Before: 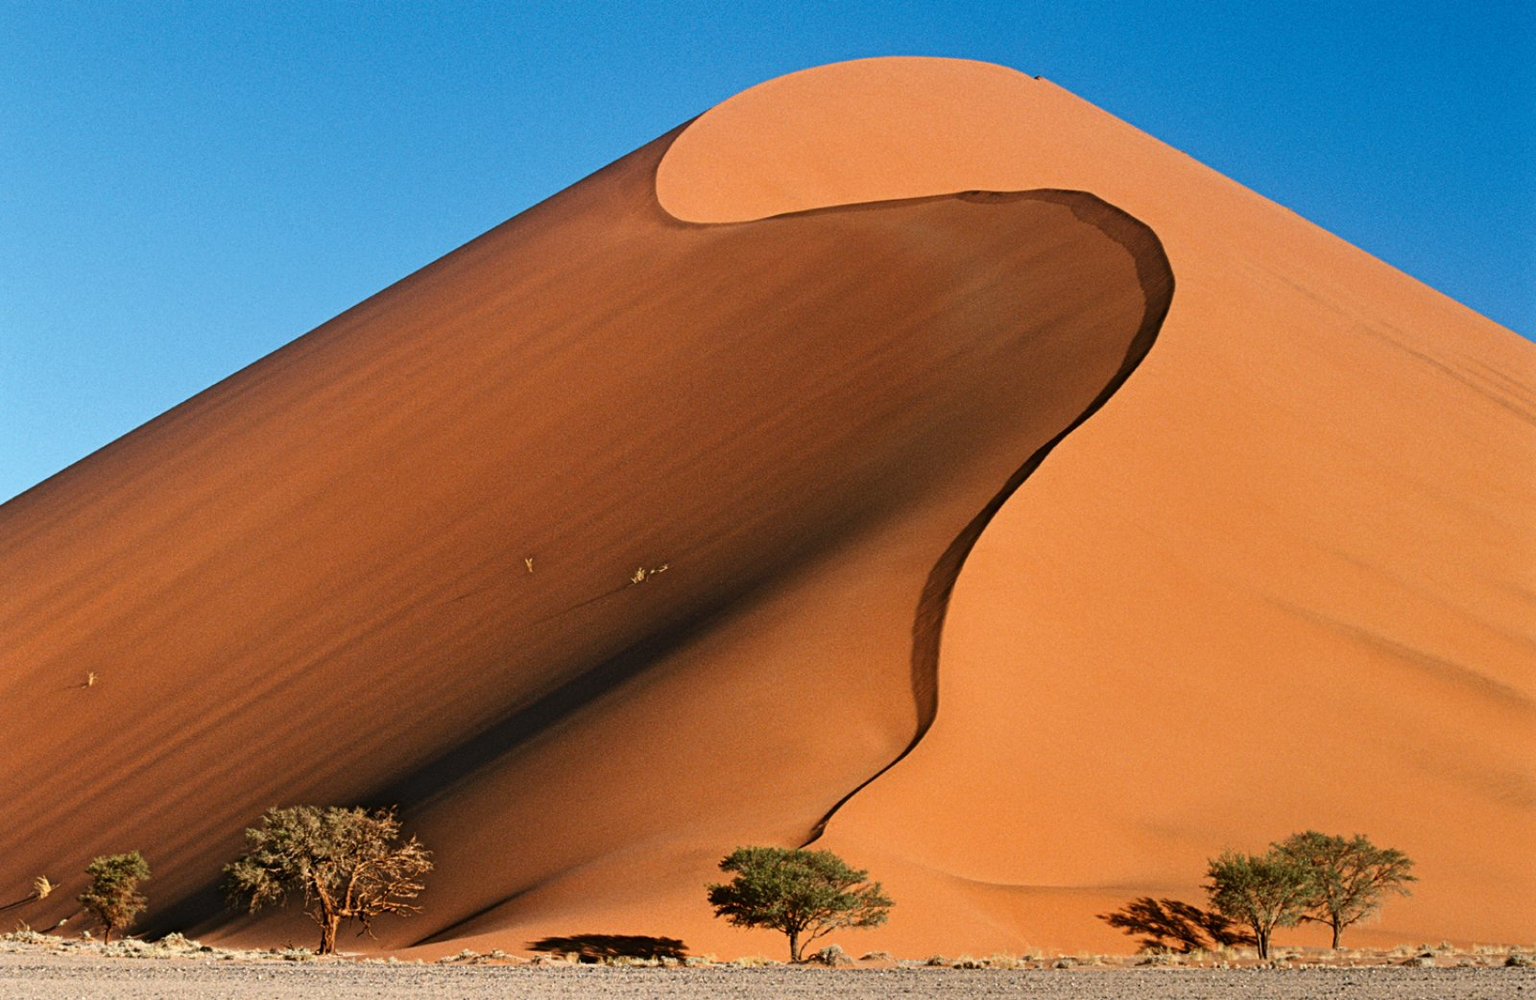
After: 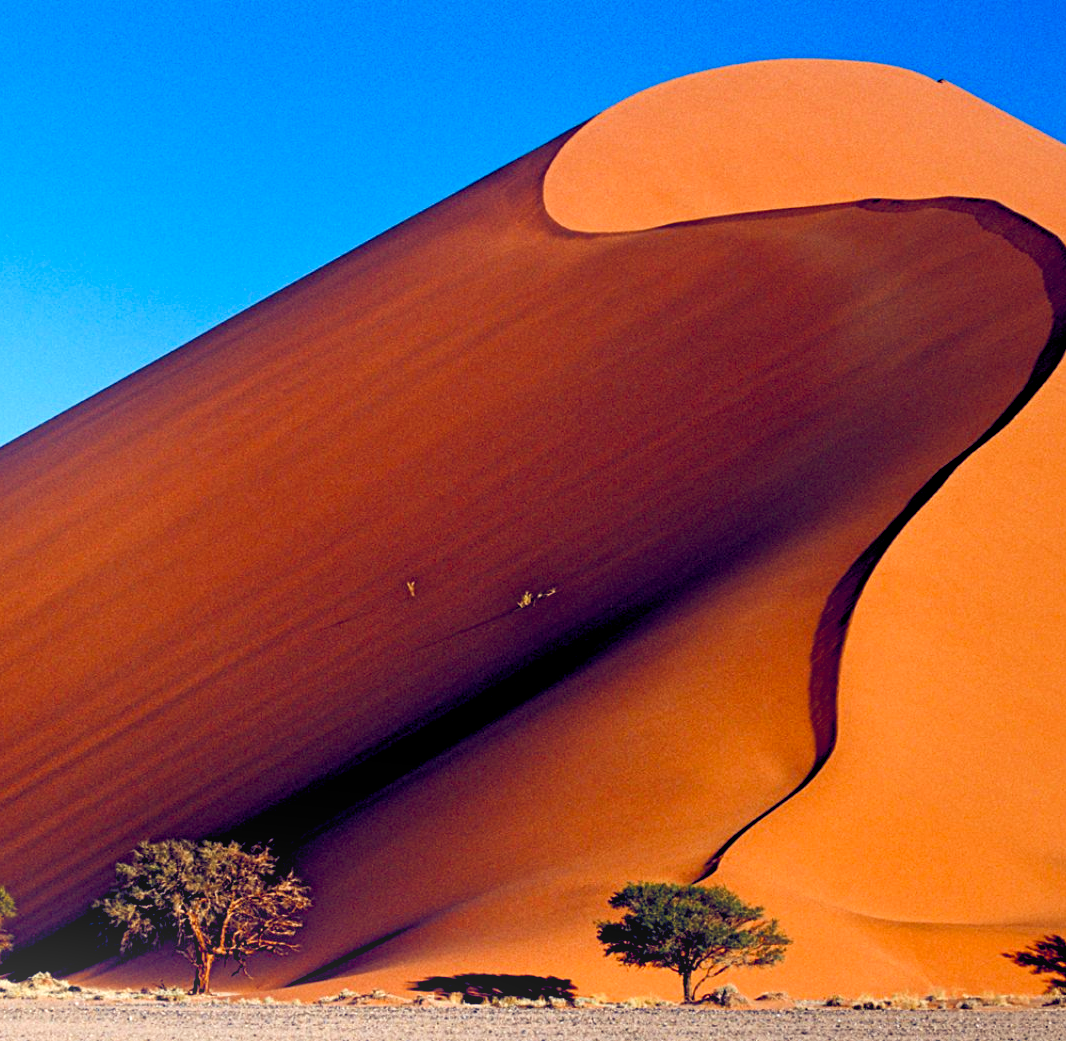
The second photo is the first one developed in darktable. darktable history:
exposure: black level correction 0.011, compensate highlight preservation false
color balance rgb: shadows lift › luminance -41.13%, shadows lift › chroma 14.13%, shadows lift › hue 260°, power › luminance -3.76%, power › chroma 0.56%, power › hue 40.37°, highlights gain › luminance 16.81%, highlights gain › chroma 2.94%, highlights gain › hue 260°, global offset › luminance -0.29%, global offset › chroma 0.31%, global offset › hue 260°, perceptual saturation grading › global saturation 20%, perceptual saturation grading › highlights -13.92%, perceptual saturation grading › shadows 50%
crop and rotate: left 8.786%, right 24.548%
bloom: on, module defaults
contrast brightness saturation: saturation 0.13
